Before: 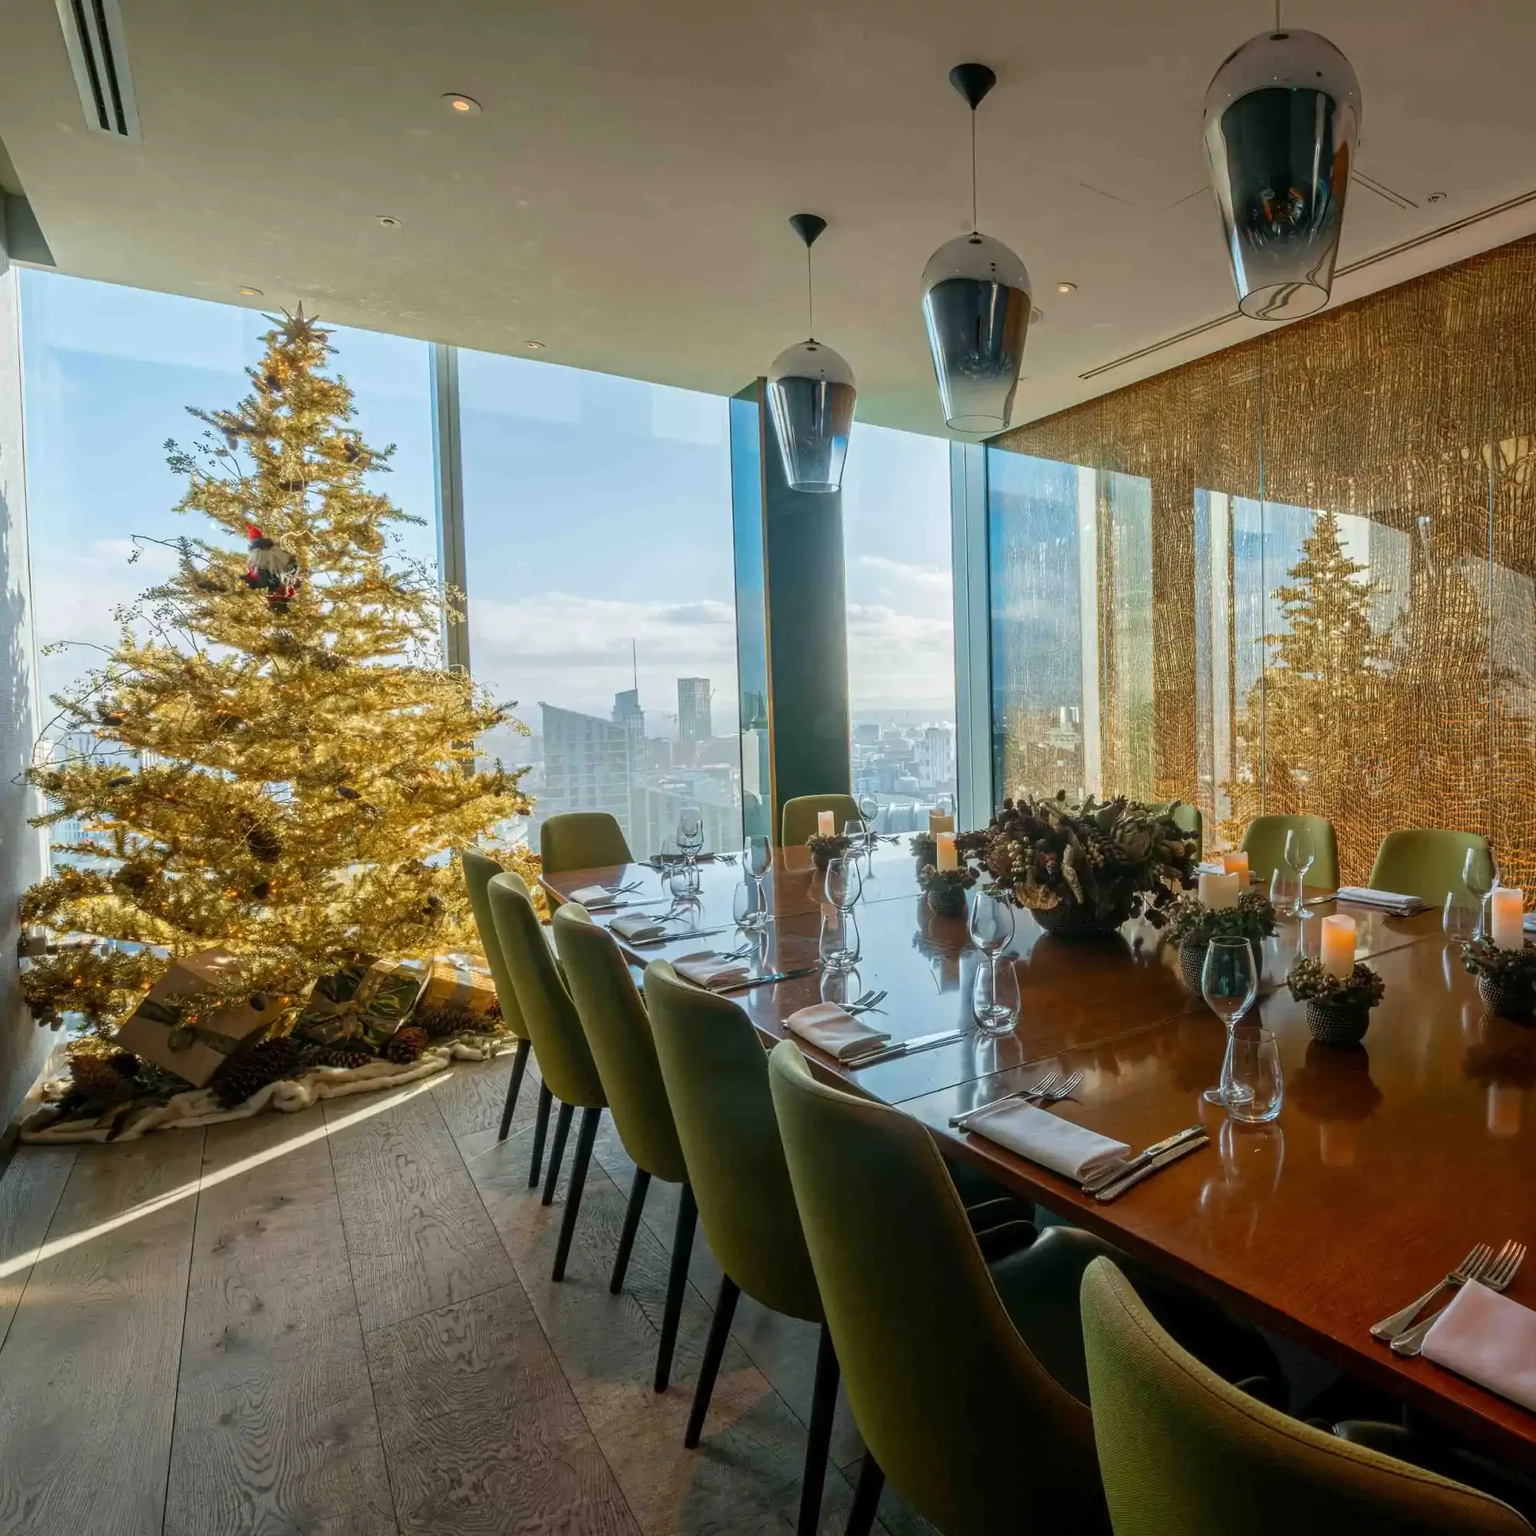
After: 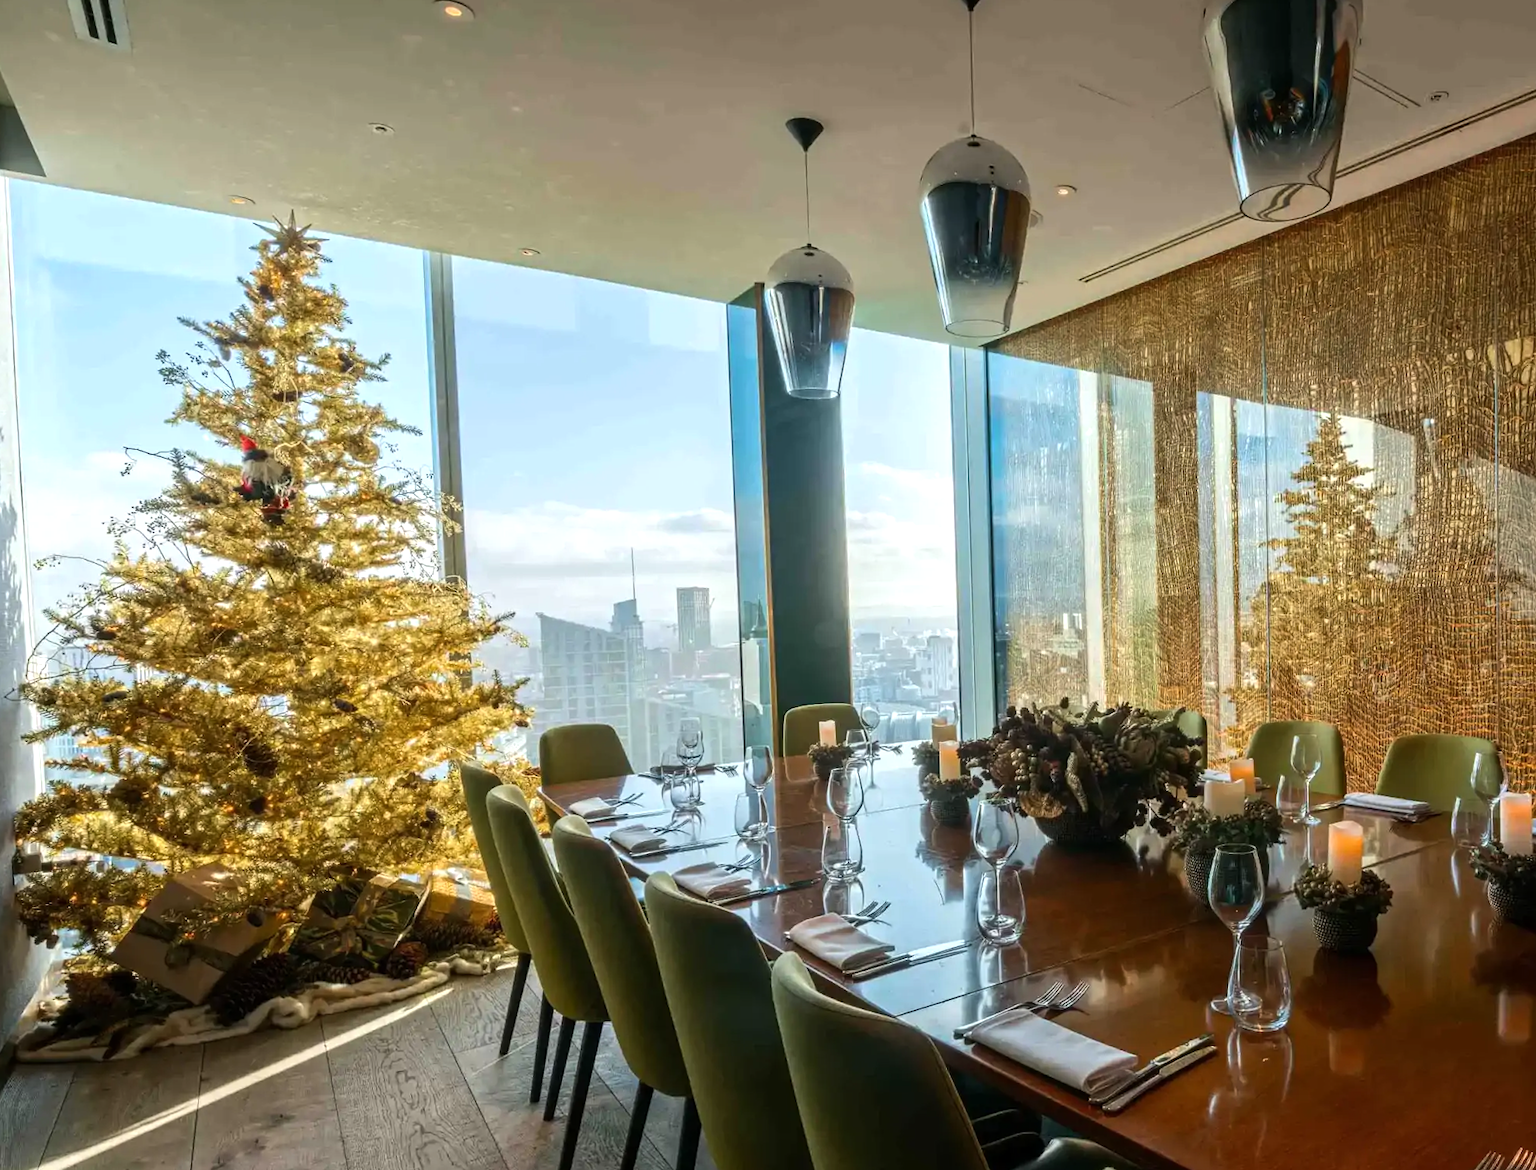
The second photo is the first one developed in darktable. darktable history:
tone equalizer: -8 EV -0.417 EV, -7 EV -0.389 EV, -6 EV -0.333 EV, -5 EV -0.222 EV, -3 EV 0.222 EV, -2 EV 0.333 EV, -1 EV 0.389 EV, +0 EV 0.417 EV, edges refinement/feathering 500, mask exposure compensation -1.57 EV, preserve details no
shadows and highlights: radius 334.93, shadows 63.48, highlights 6.06, compress 87.7%, highlights color adjustment 39.73%, soften with gaussian
rotate and perspective: rotation -0.45°, automatic cropping original format, crop left 0.008, crop right 0.992, crop top 0.012, crop bottom 0.988
crop: top 5.667%, bottom 17.637%
